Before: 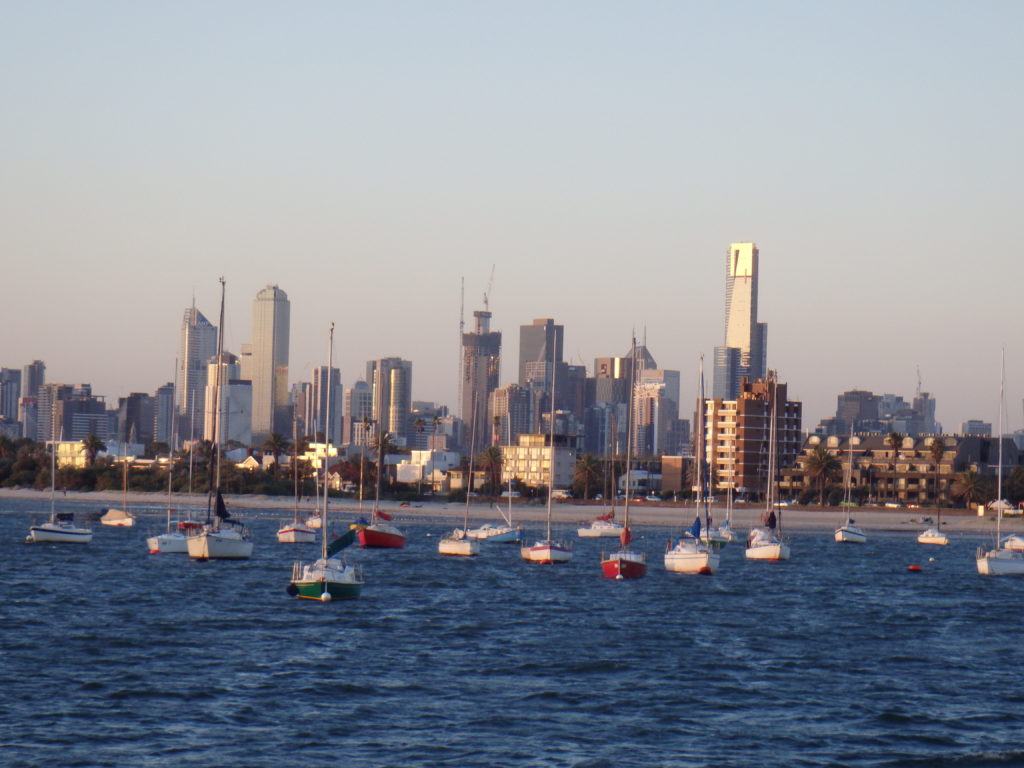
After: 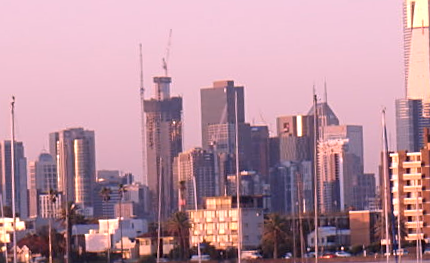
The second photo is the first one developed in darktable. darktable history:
rotate and perspective: rotation -3.18°, automatic cropping off
crop: left 31.751%, top 32.172%, right 27.8%, bottom 35.83%
white balance: red 1.188, blue 1.11
sharpen: on, module defaults
